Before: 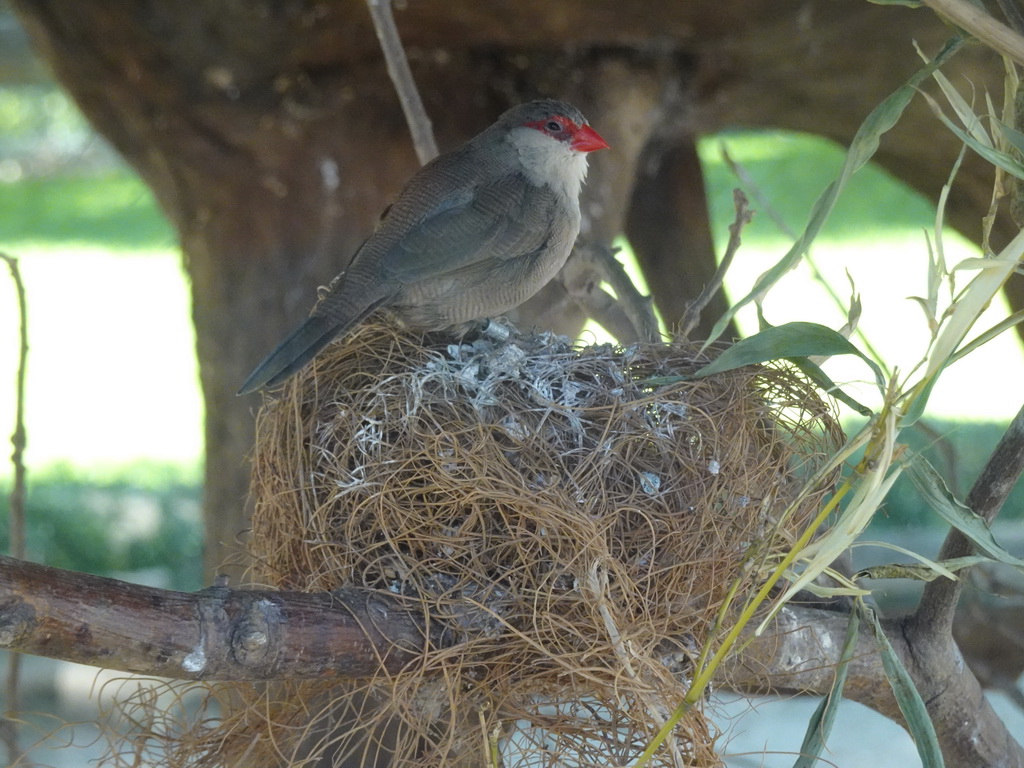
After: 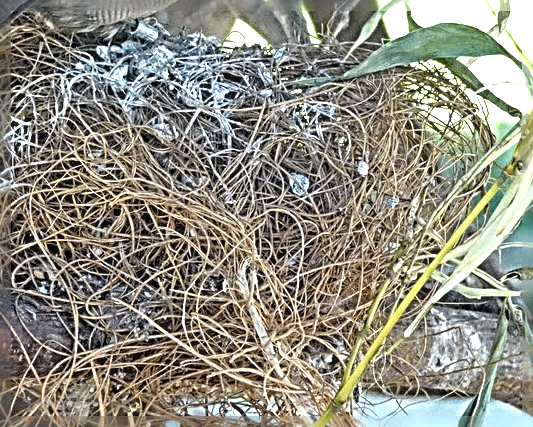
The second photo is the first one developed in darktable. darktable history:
color balance rgb: perceptual saturation grading › global saturation -0.296%, global vibrance 20%
tone equalizer: -8 EV -0.378 EV, -7 EV -0.4 EV, -6 EV -0.34 EV, -5 EV -0.207 EV, -3 EV 0.256 EV, -2 EV 0.347 EV, -1 EV 0.41 EV, +0 EV 0.419 EV, mask exposure compensation -0.494 EV
exposure: exposure 0.209 EV, compensate highlight preservation false
local contrast: on, module defaults
crop: left 34.28%, top 38.94%, right 13.667%, bottom 5.348%
shadows and highlights: shadows -0.741, highlights 40.3, highlights color adjustment 53.13%
sharpen: radius 4.007, amount 1.993
